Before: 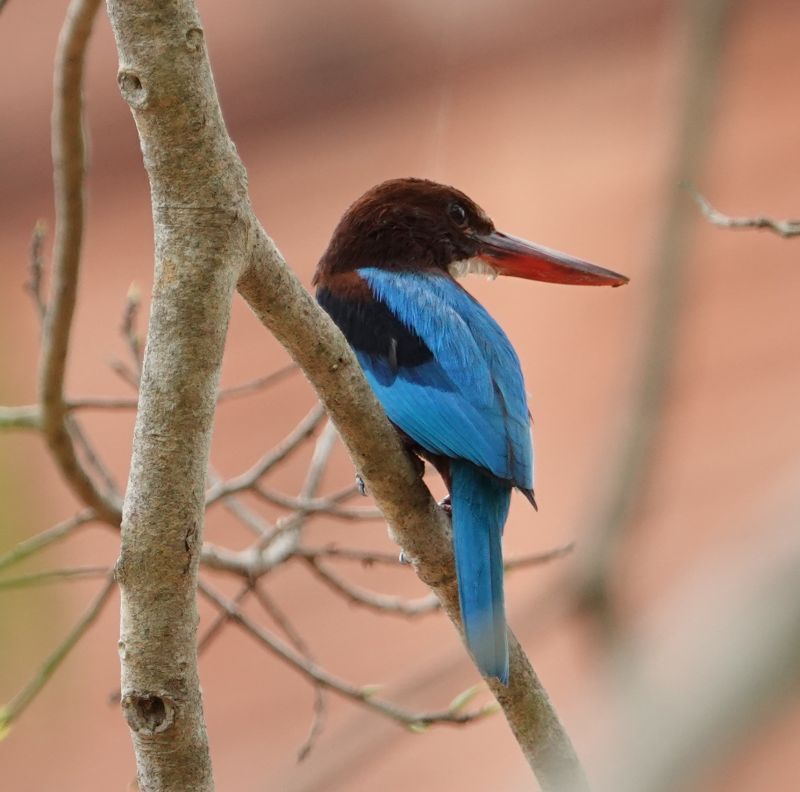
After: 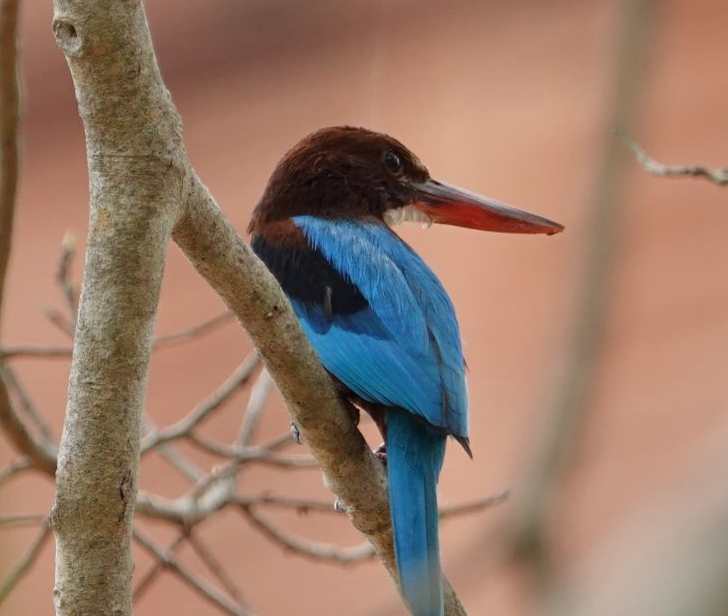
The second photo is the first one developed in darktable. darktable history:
base curve: curves: ch0 [(0, 0) (0.74, 0.67) (1, 1)]
crop: left 8.155%, top 6.611%, bottom 15.385%
